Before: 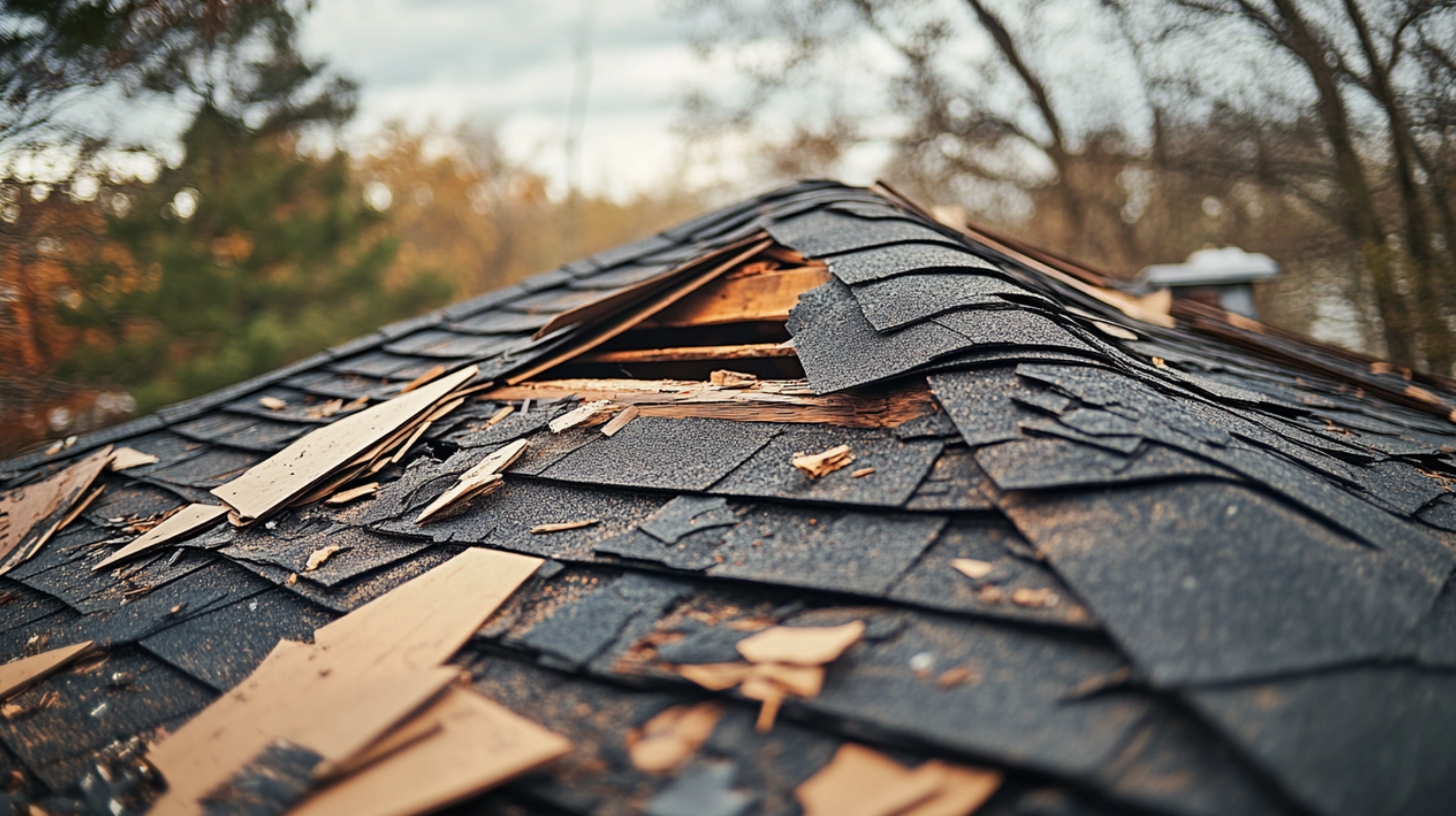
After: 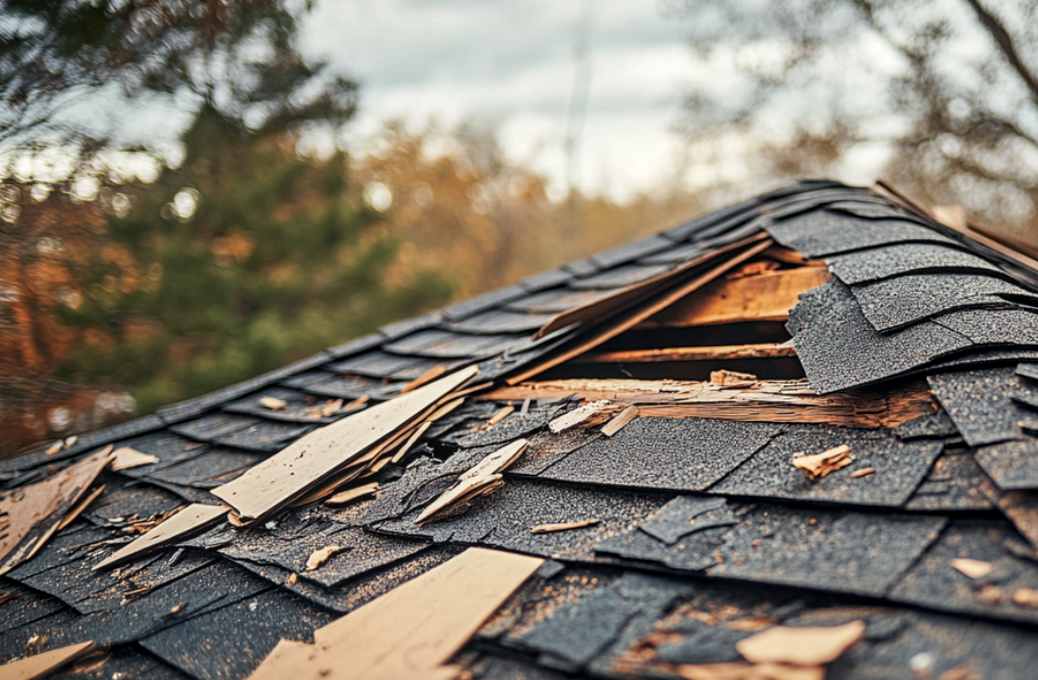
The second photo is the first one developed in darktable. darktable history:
crop: right 28.642%, bottom 16.594%
local contrast: on, module defaults
levels: black 8.56%
